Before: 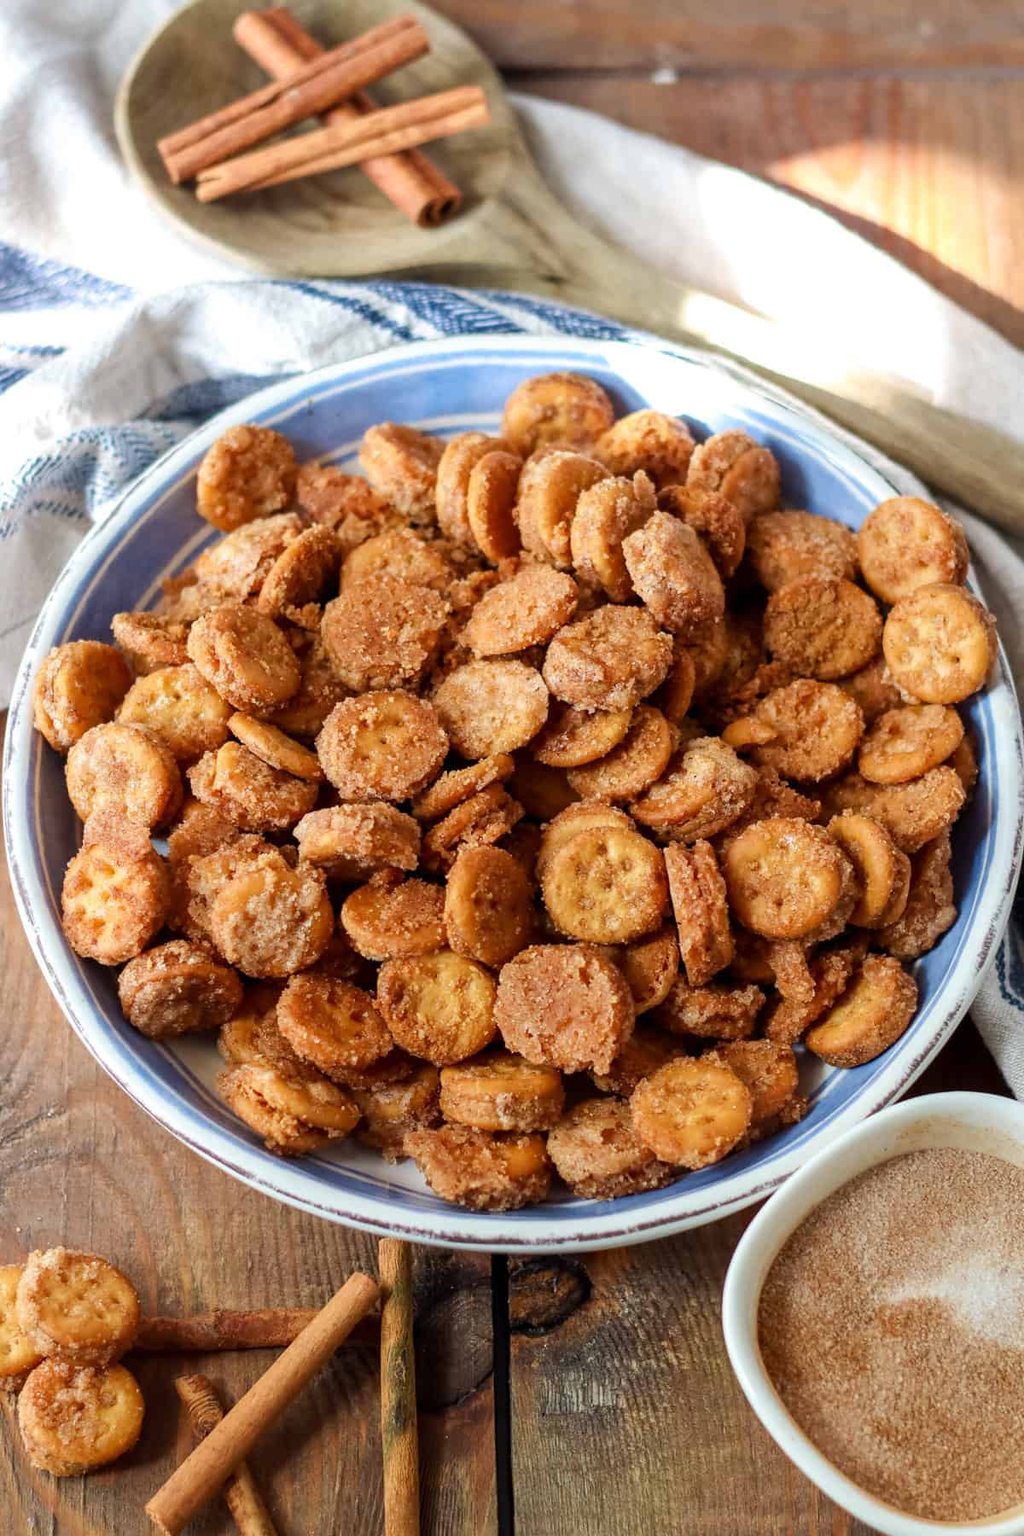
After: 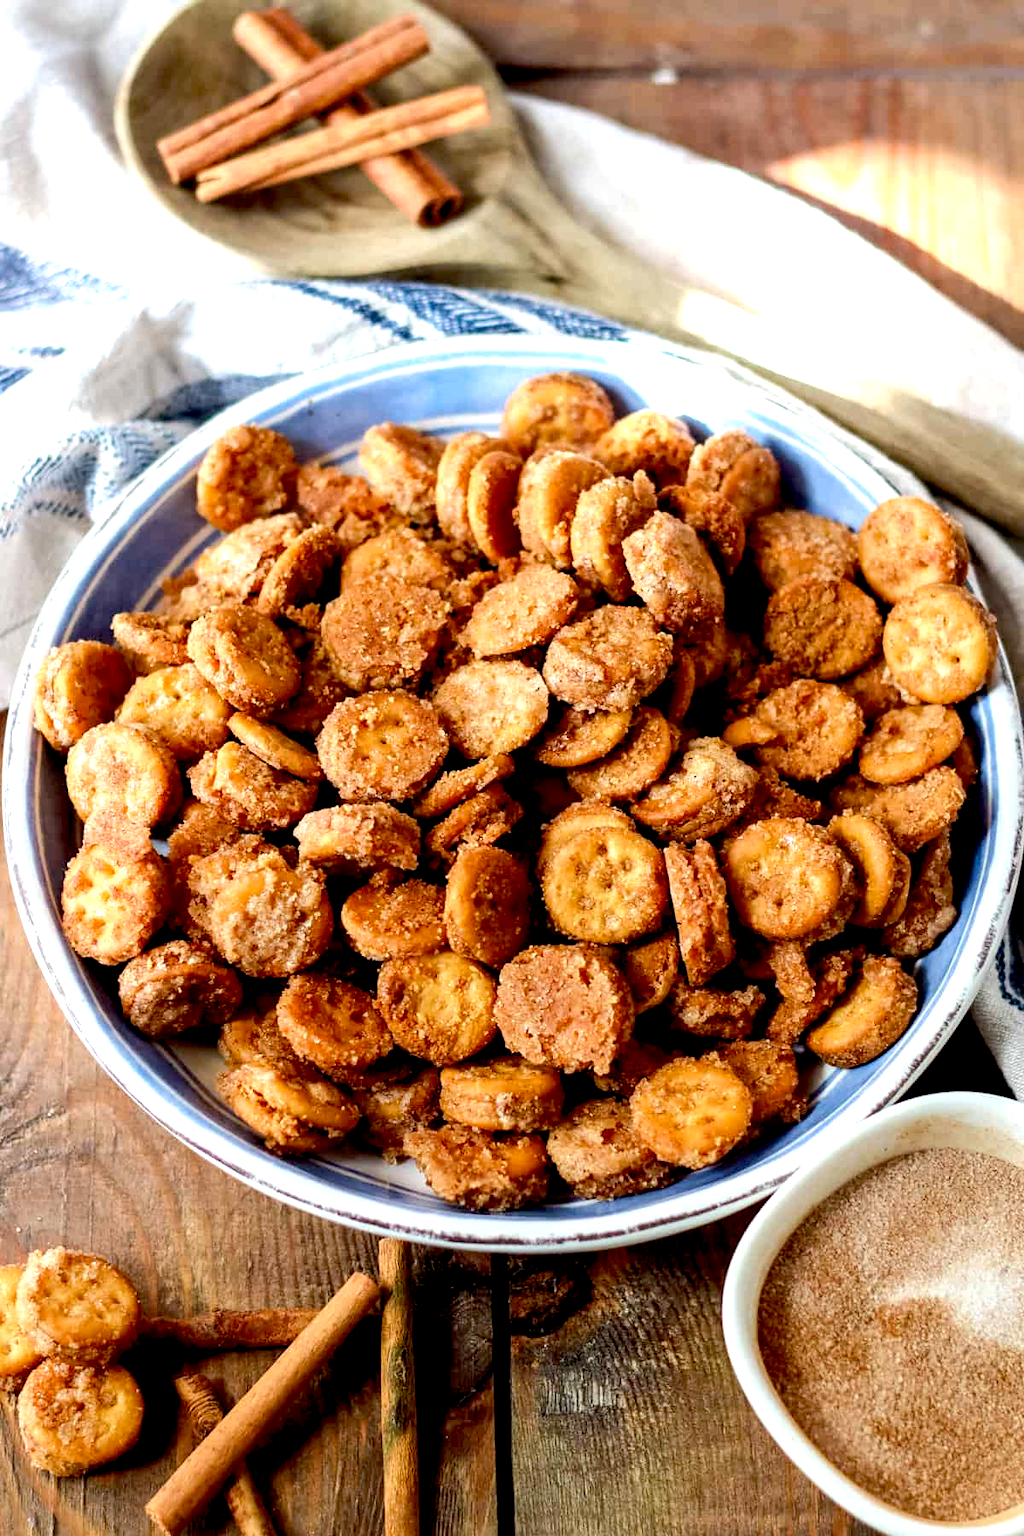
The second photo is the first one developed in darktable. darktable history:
exposure: black level correction 0.025, exposure 0.182 EV, compensate highlight preservation false
tone equalizer: -8 EV -0.417 EV, -7 EV -0.389 EV, -6 EV -0.333 EV, -5 EV -0.222 EV, -3 EV 0.222 EV, -2 EV 0.333 EV, -1 EV 0.389 EV, +0 EV 0.417 EV, edges refinement/feathering 500, mask exposure compensation -1.57 EV, preserve details no
